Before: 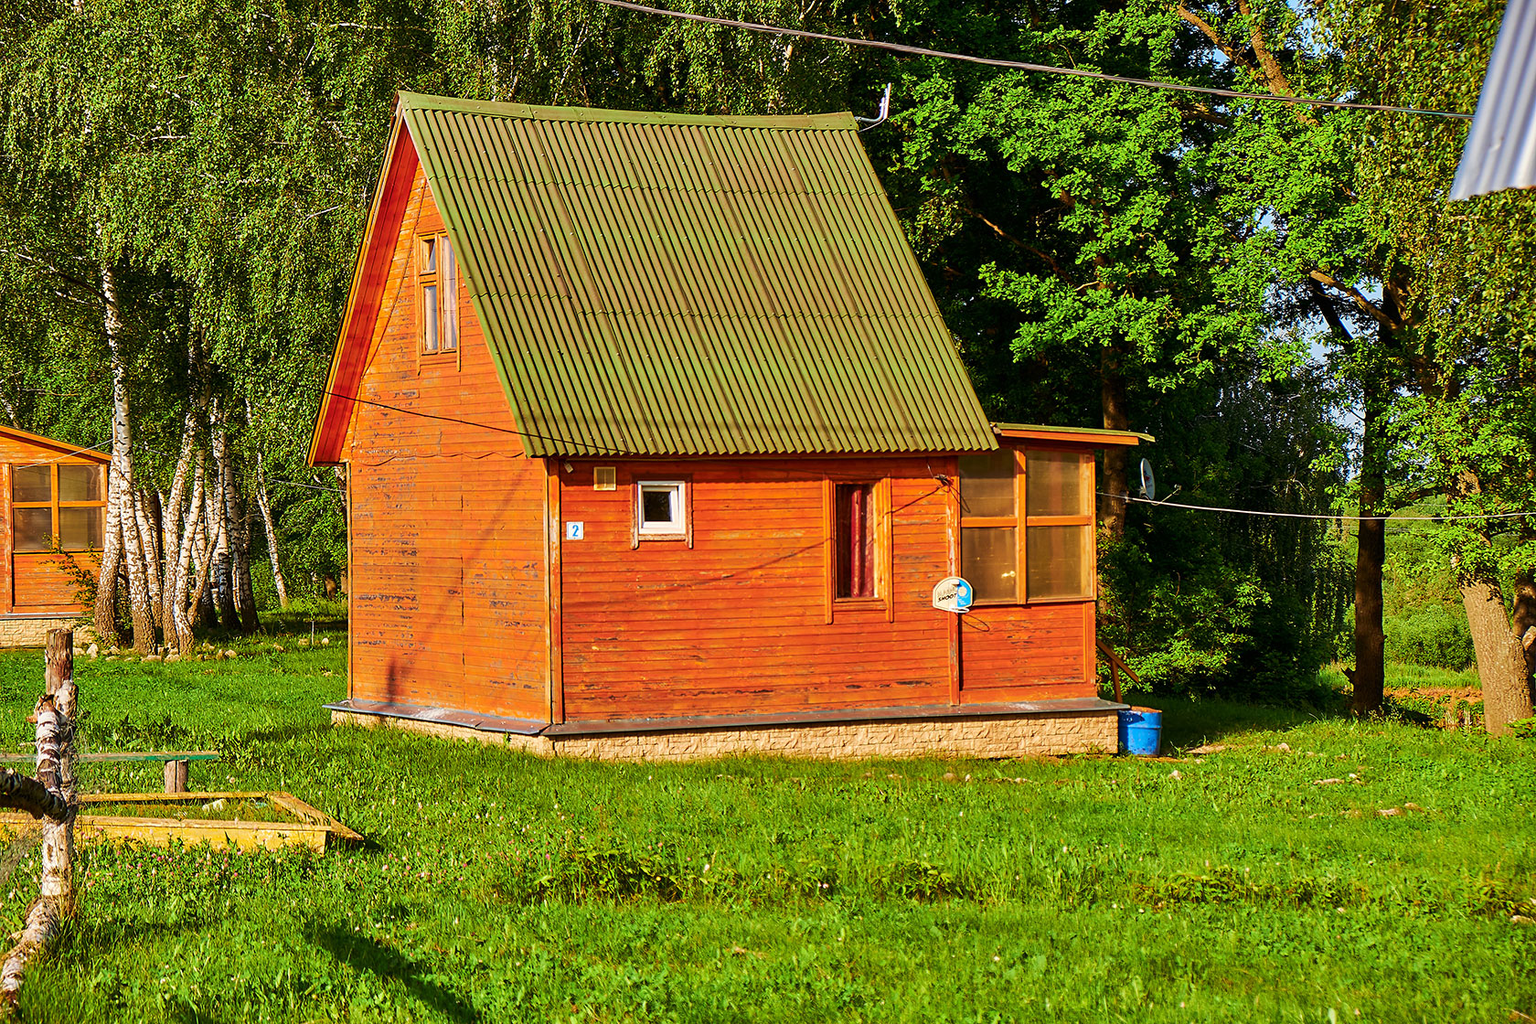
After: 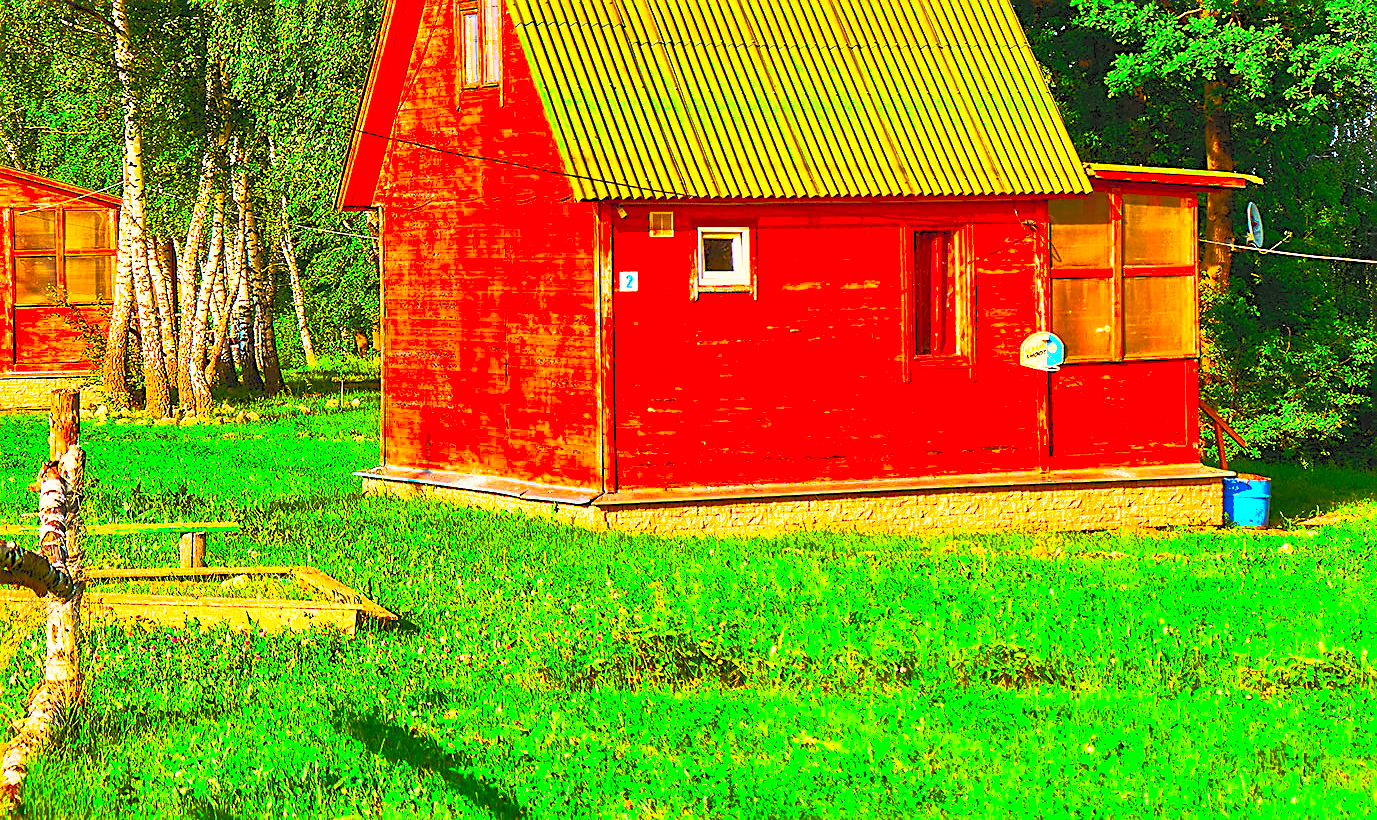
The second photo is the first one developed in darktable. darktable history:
exposure: exposure 0.602 EV, compensate highlight preservation false
shadows and highlights: highlights color adjustment 55.1%
sharpen: amount 0.494
crop: top 26.751%, right 18.007%
contrast brightness saturation: contrast 0.988, brightness 0.994, saturation 0.995
